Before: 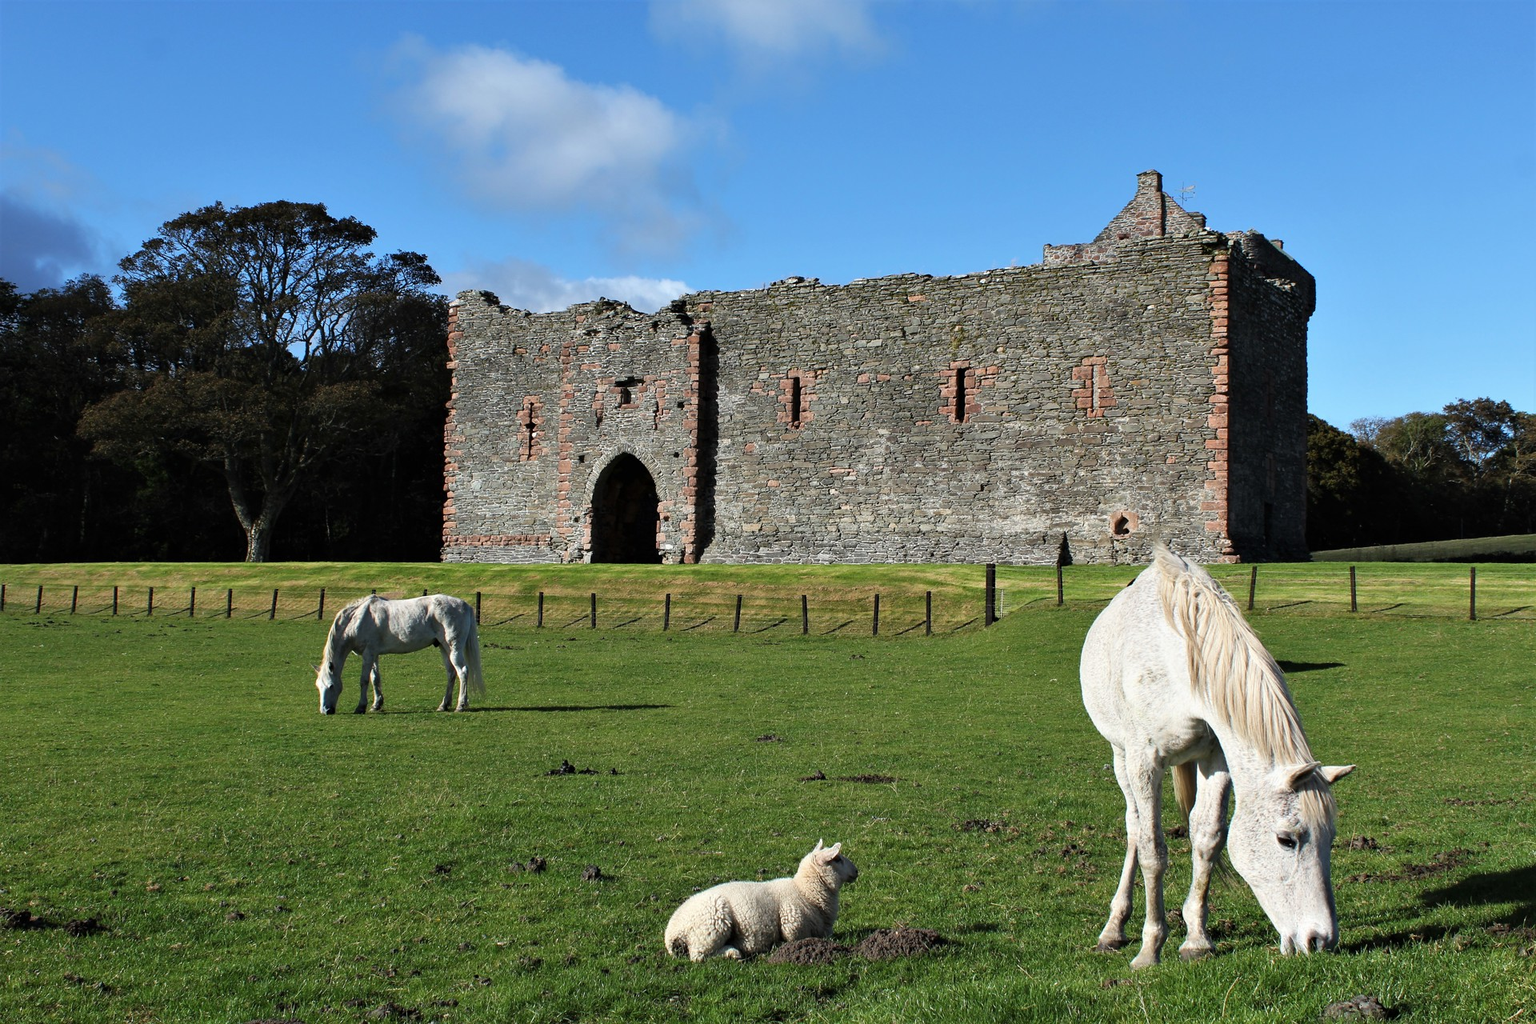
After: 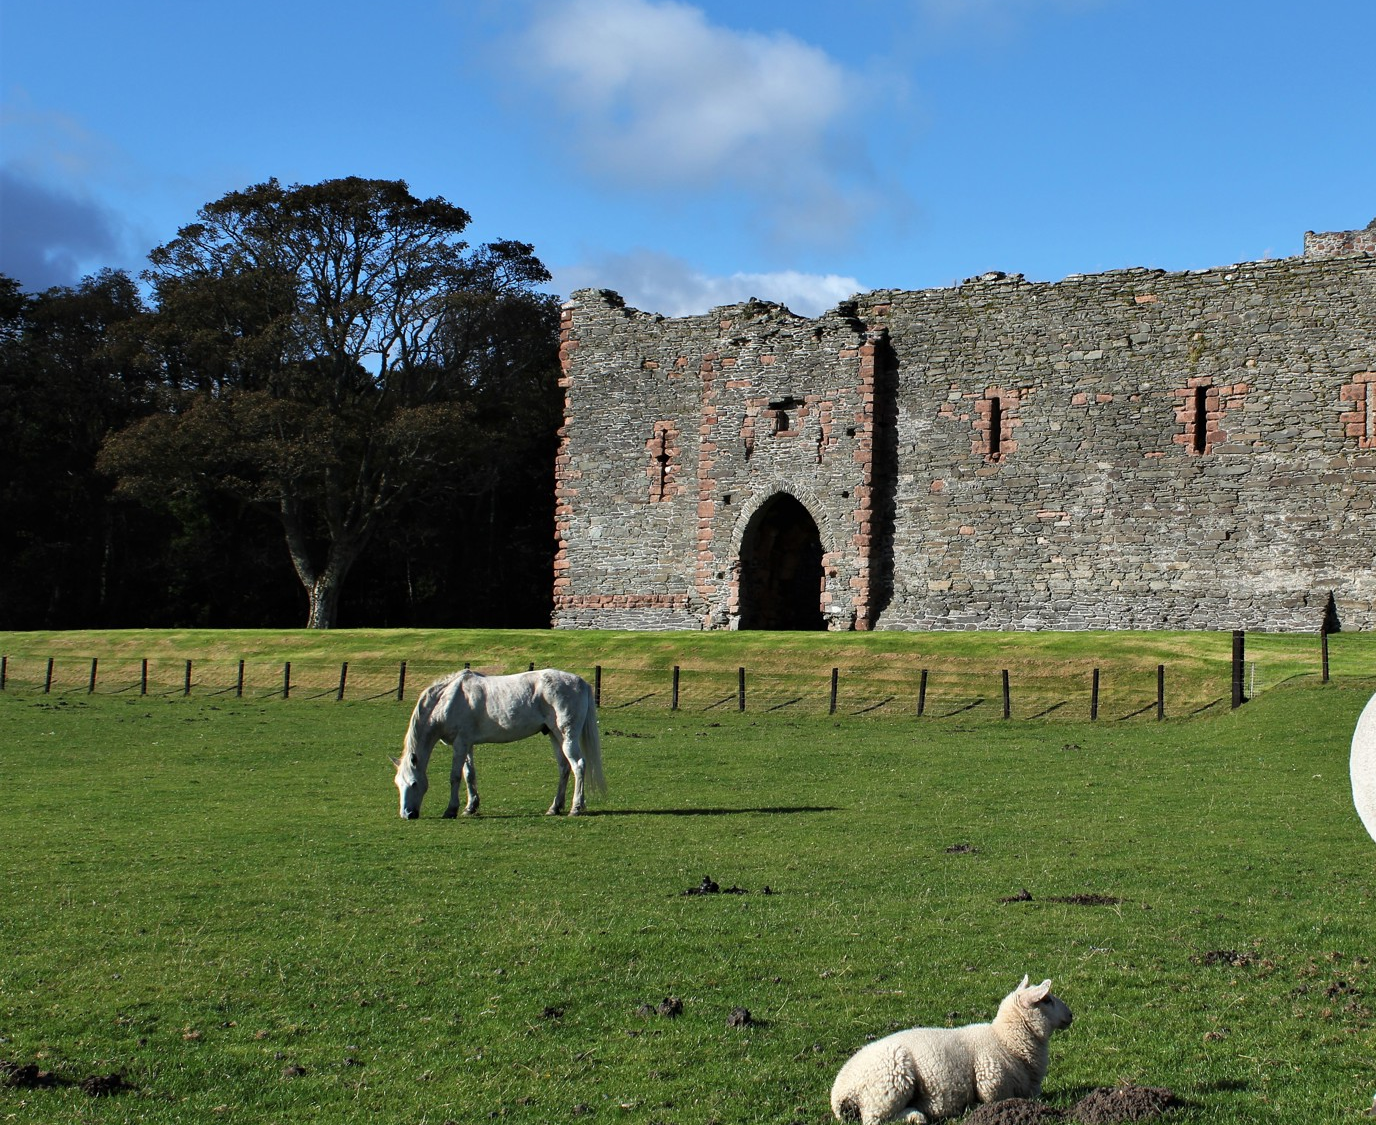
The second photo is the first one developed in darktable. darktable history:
white balance: emerald 1
crop: top 5.803%, right 27.864%, bottom 5.804%
